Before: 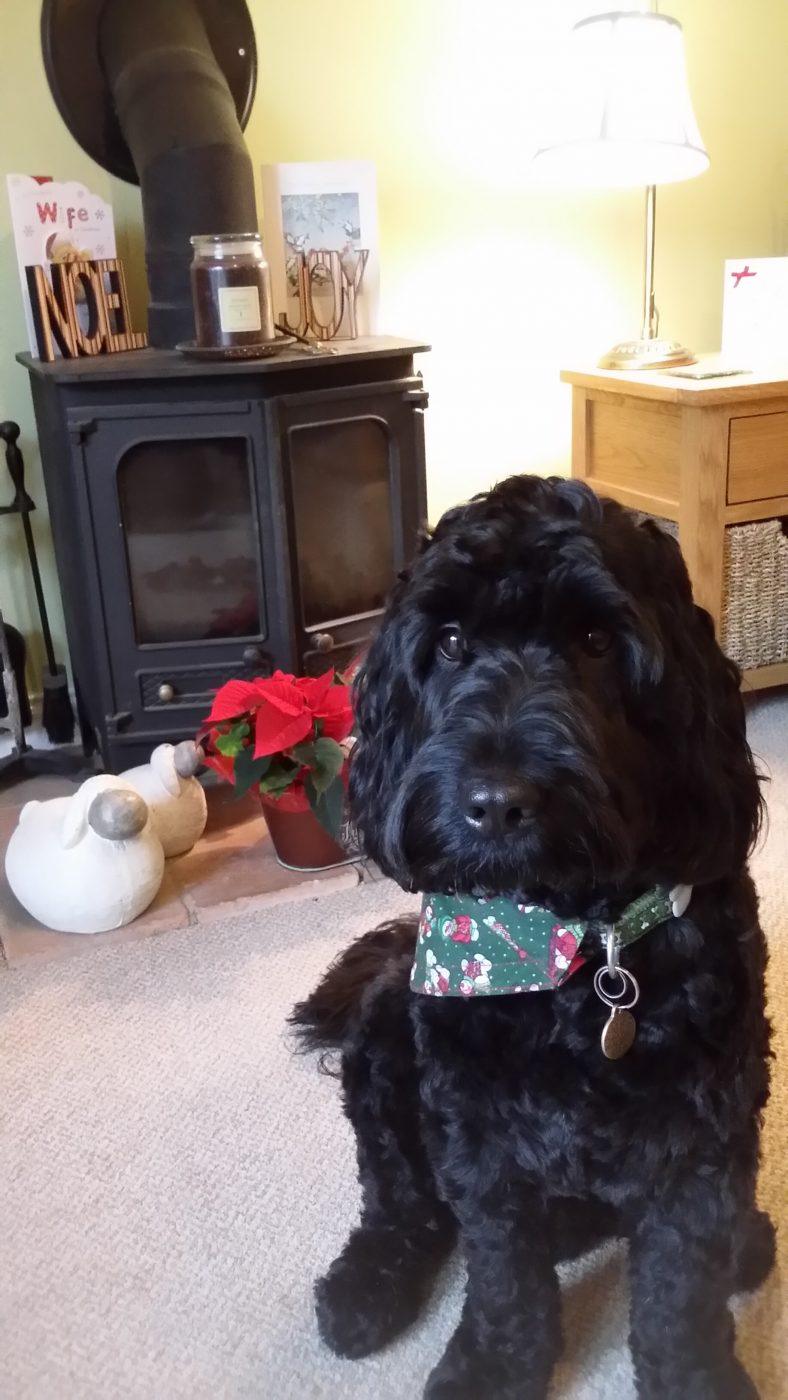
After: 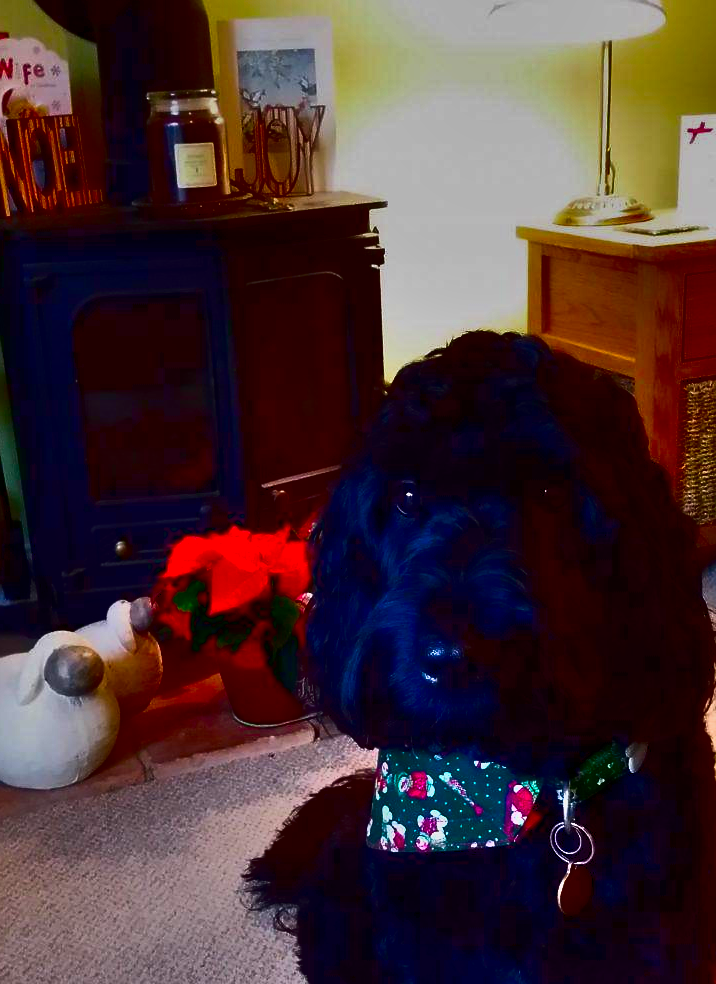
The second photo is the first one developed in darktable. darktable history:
sharpen: radius 1, threshold 1
crop: left 5.596%, top 10.314%, right 3.534%, bottom 19.395%
exposure: exposure -0.36 EV, compensate highlight preservation false
shadows and highlights: white point adjustment 0.05, highlights color adjustment 55.9%, soften with gaussian
contrast brightness saturation: brightness -1, saturation 1
